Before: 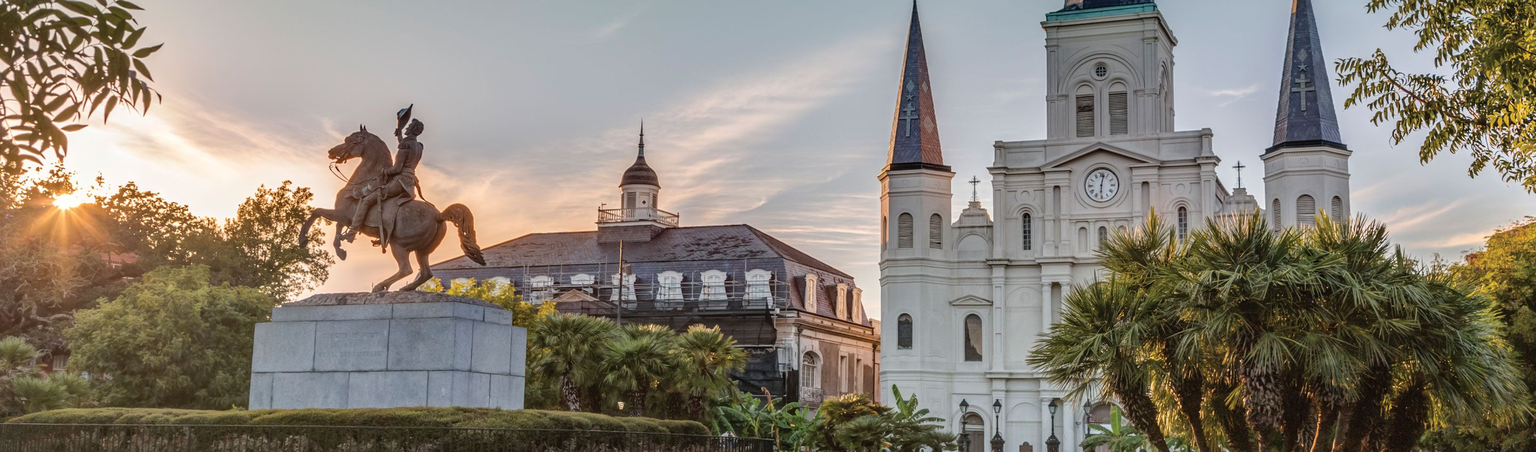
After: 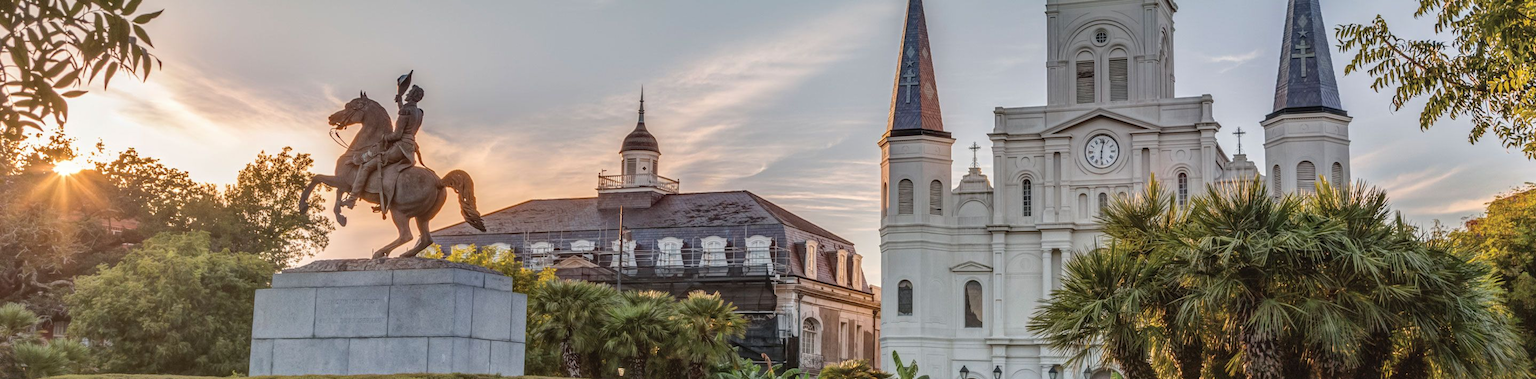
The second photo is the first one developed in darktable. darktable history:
crop: top 7.625%, bottom 8.027%
local contrast: detail 110%
